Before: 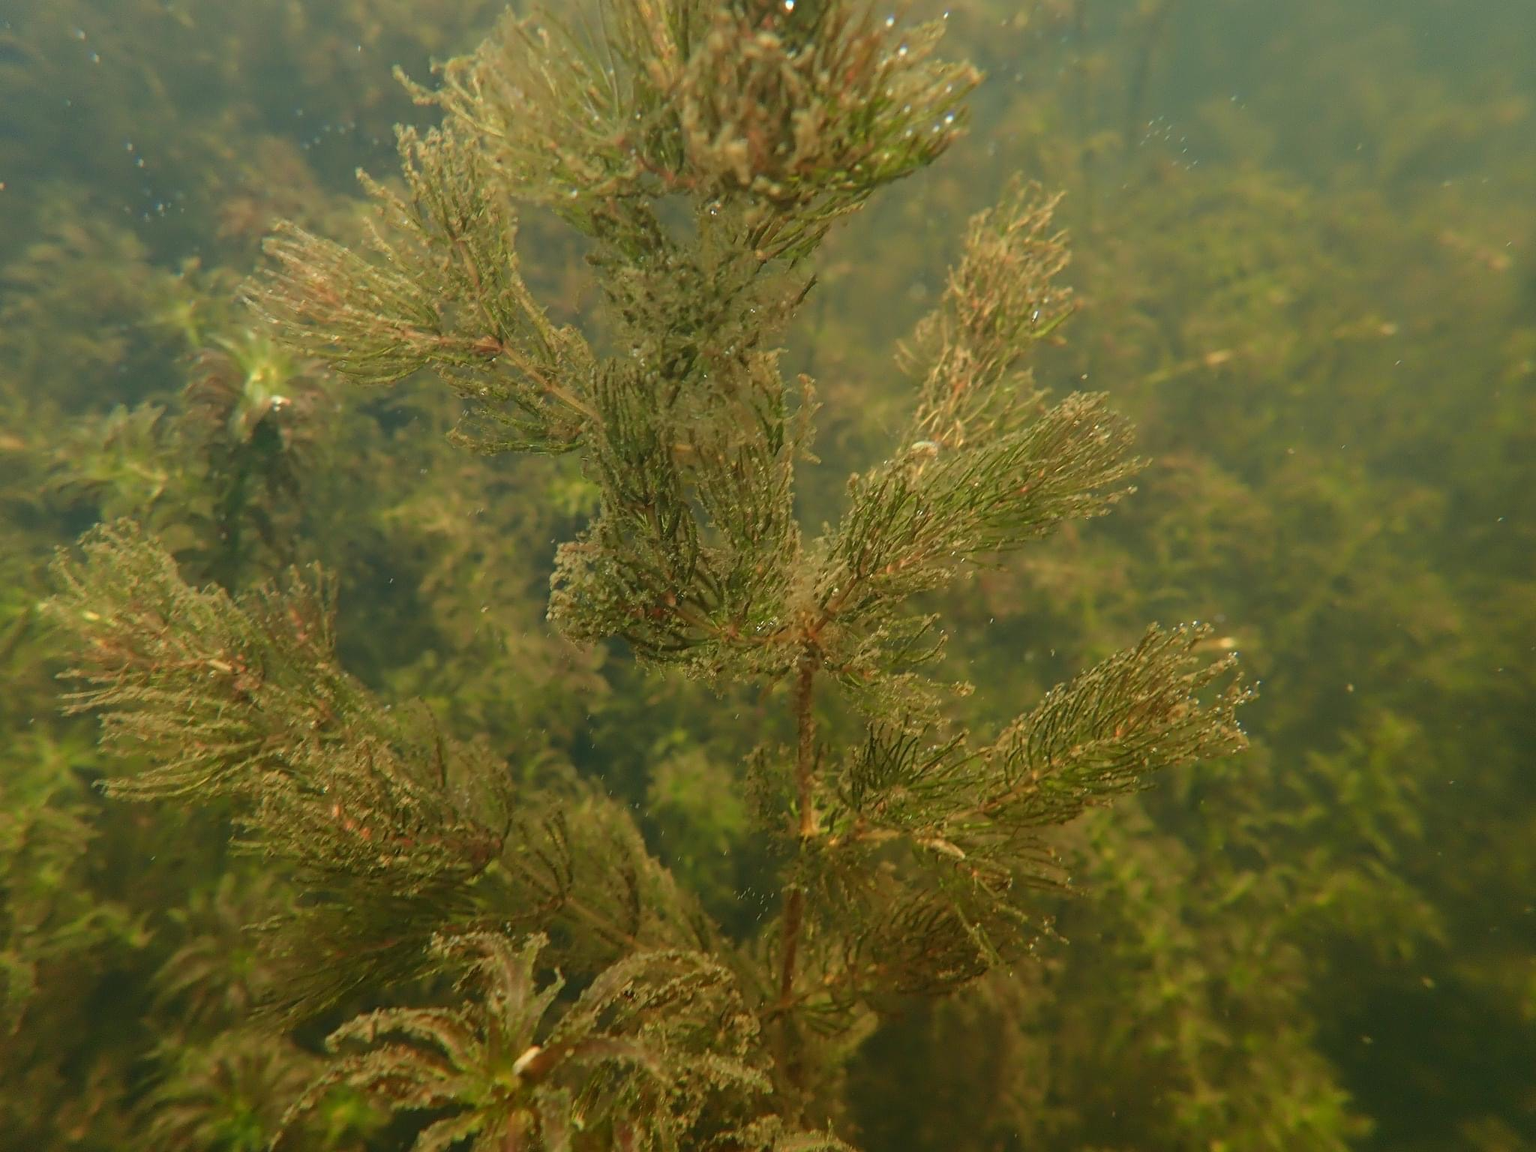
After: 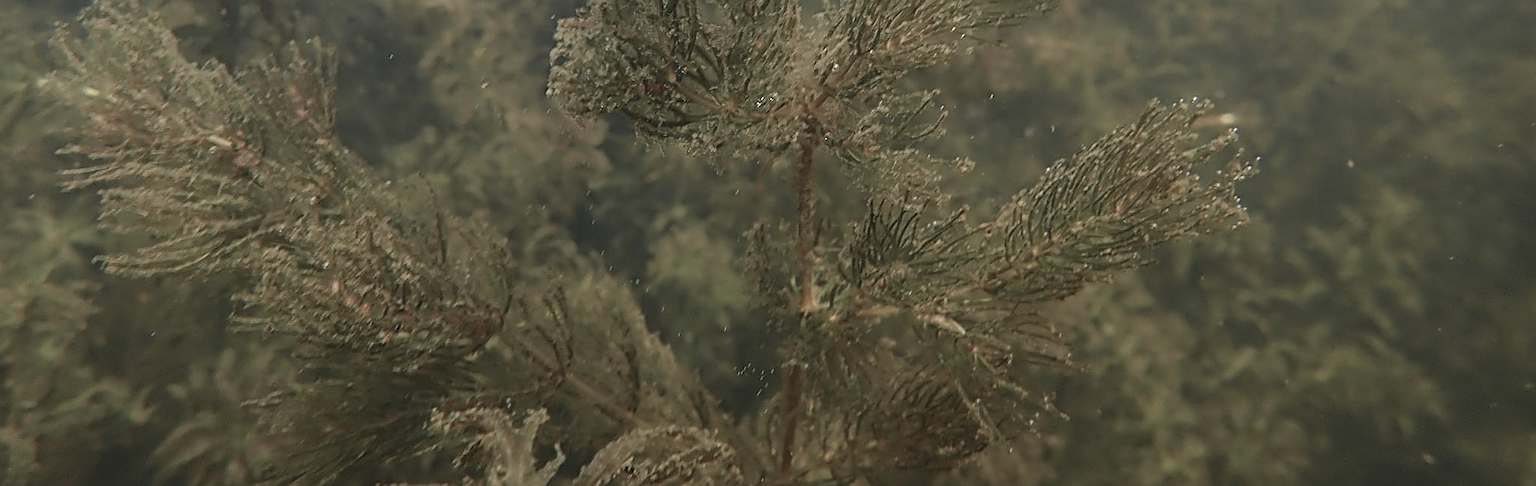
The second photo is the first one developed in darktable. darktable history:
crop: top 45.551%, bottom 12.262%
sharpen: on, module defaults
color zones: curves: ch0 [(0, 0.613) (0.01, 0.613) (0.245, 0.448) (0.498, 0.529) (0.642, 0.665) (0.879, 0.777) (0.99, 0.613)]; ch1 [(0, 0.035) (0.121, 0.189) (0.259, 0.197) (0.415, 0.061) (0.589, 0.022) (0.732, 0.022) (0.857, 0.026) (0.991, 0.053)]
